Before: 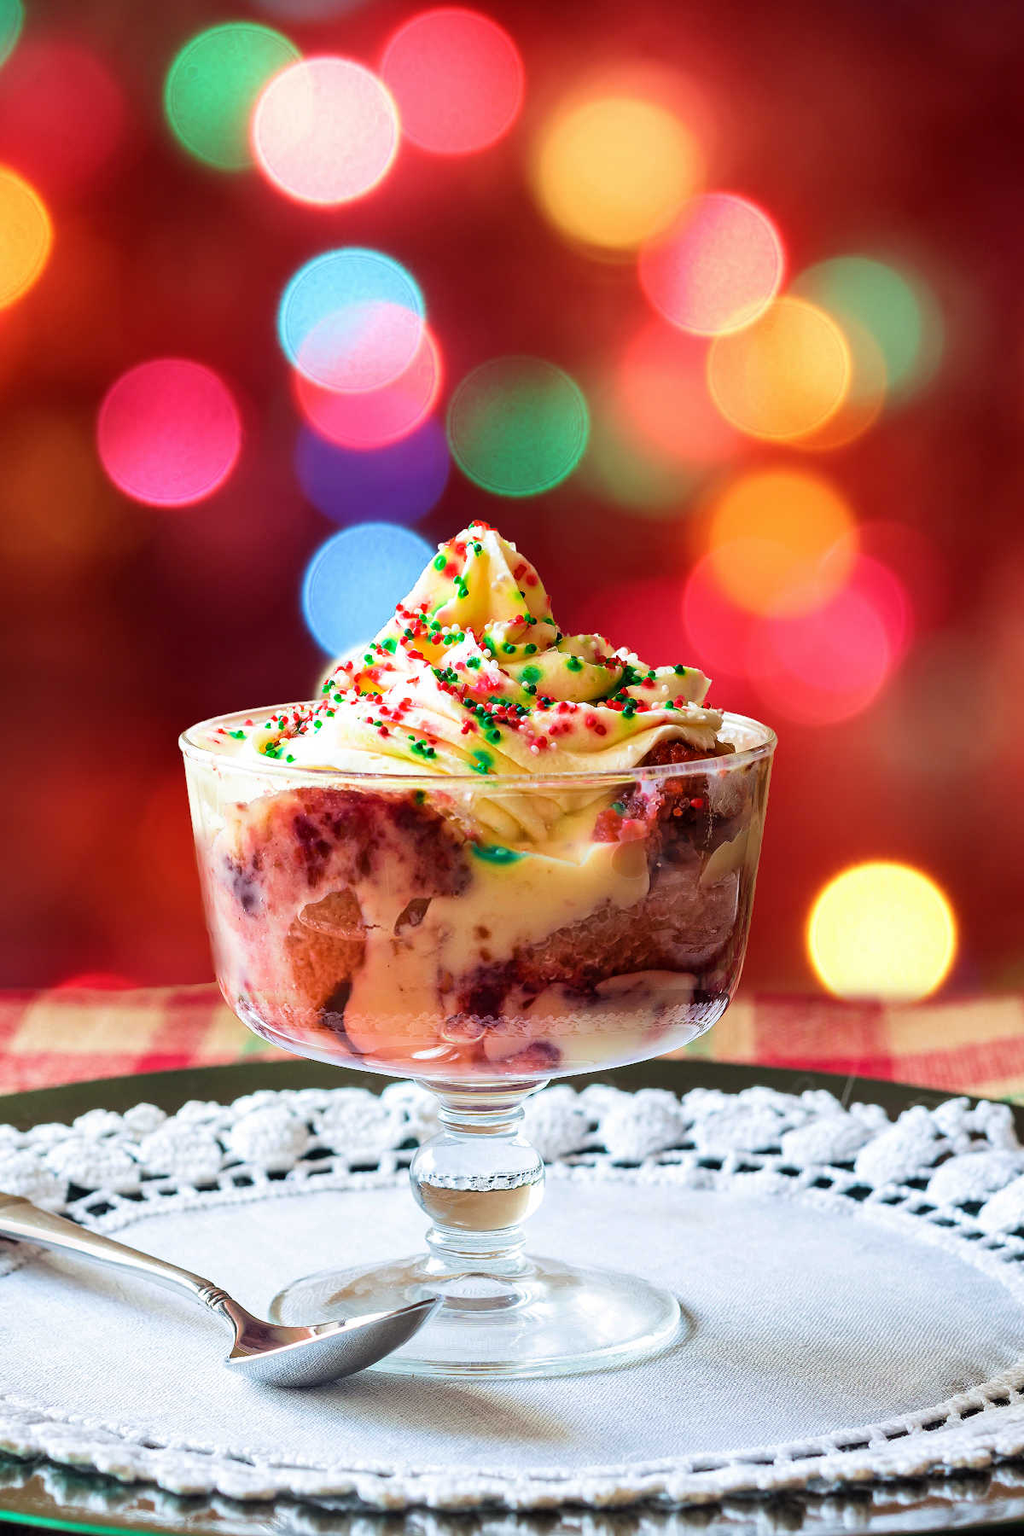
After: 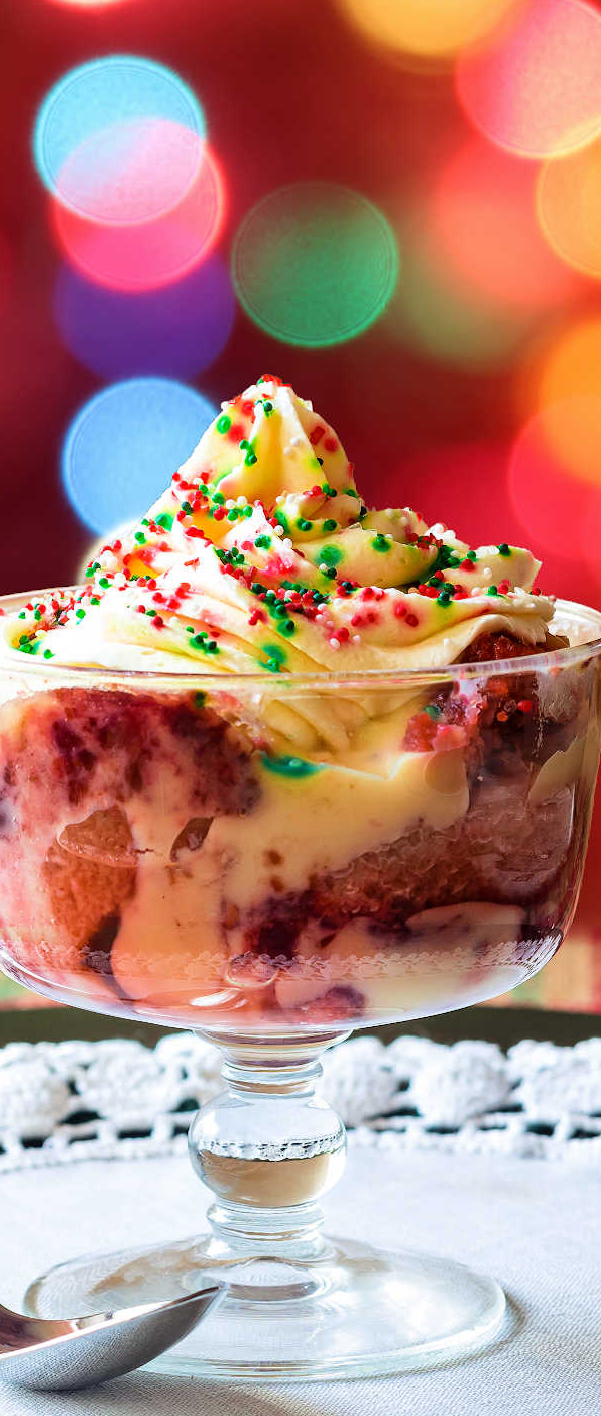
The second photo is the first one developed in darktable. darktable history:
crop and rotate: angle 0.021°, left 24.392%, top 13.089%, right 25.419%, bottom 8.165%
